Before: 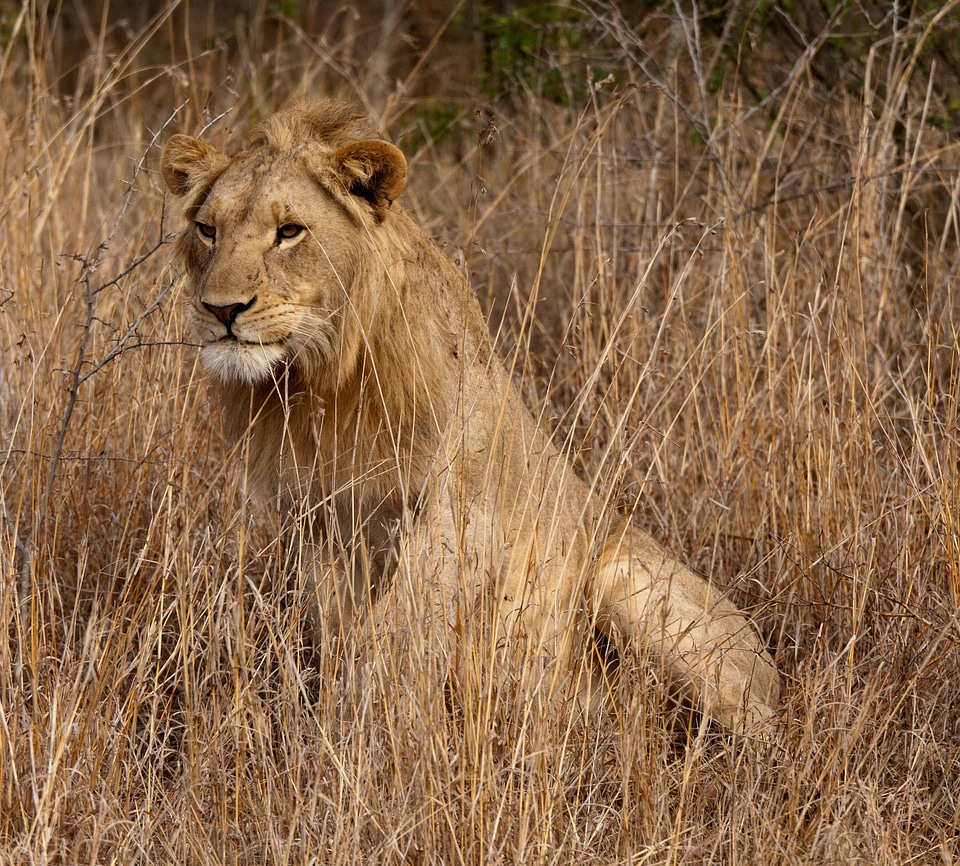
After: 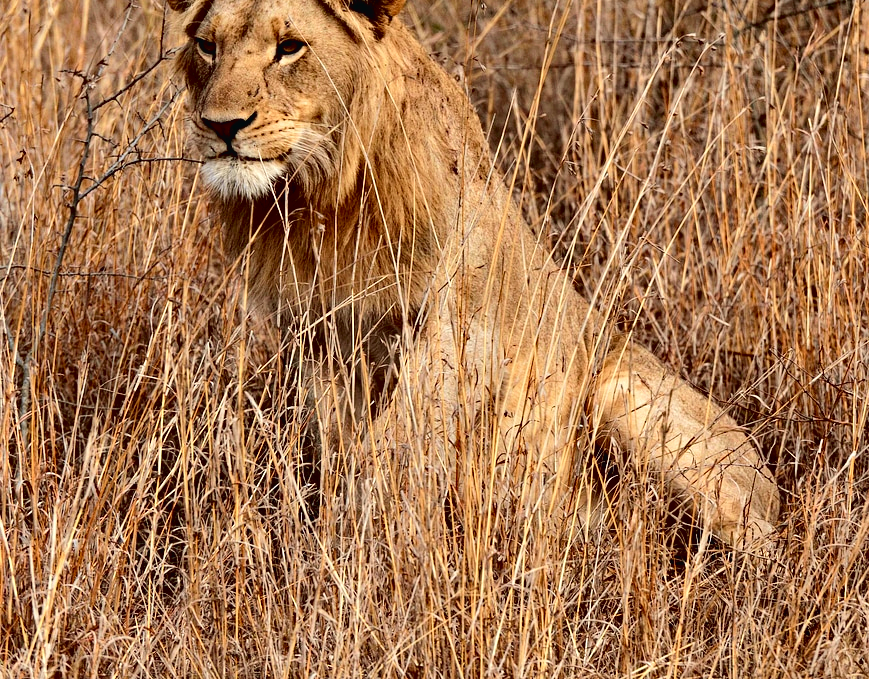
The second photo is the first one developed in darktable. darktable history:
contrast equalizer: y [[0.6 ×6], [0.55 ×6], [0 ×6], [0 ×6], [0 ×6]]
tone curve: curves: ch0 [(0, 0.019) (0.066, 0.043) (0.189, 0.182) (0.368, 0.407) (0.501, 0.564) (0.677, 0.729) (0.851, 0.861) (0.997, 0.959)]; ch1 [(0, 0) (0.187, 0.121) (0.388, 0.346) (0.437, 0.409) (0.474, 0.472) (0.499, 0.501) (0.514, 0.515) (0.542, 0.557) (0.645, 0.686) (0.812, 0.856) (1, 1)]; ch2 [(0, 0) (0.246, 0.214) (0.421, 0.427) (0.459, 0.484) (0.5, 0.504) (0.518, 0.523) (0.529, 0.548) (0.56, 0.576) (0.607, 0.63) (0.744, 0.734) (0.867, 0.821) (0.993, 0.889)], color space Lab, independent channels, preserve colors none
crop: top 21.332%, right 9.463%, bottom 0.241%
haze removal: compatibility mode true, adaptive false
